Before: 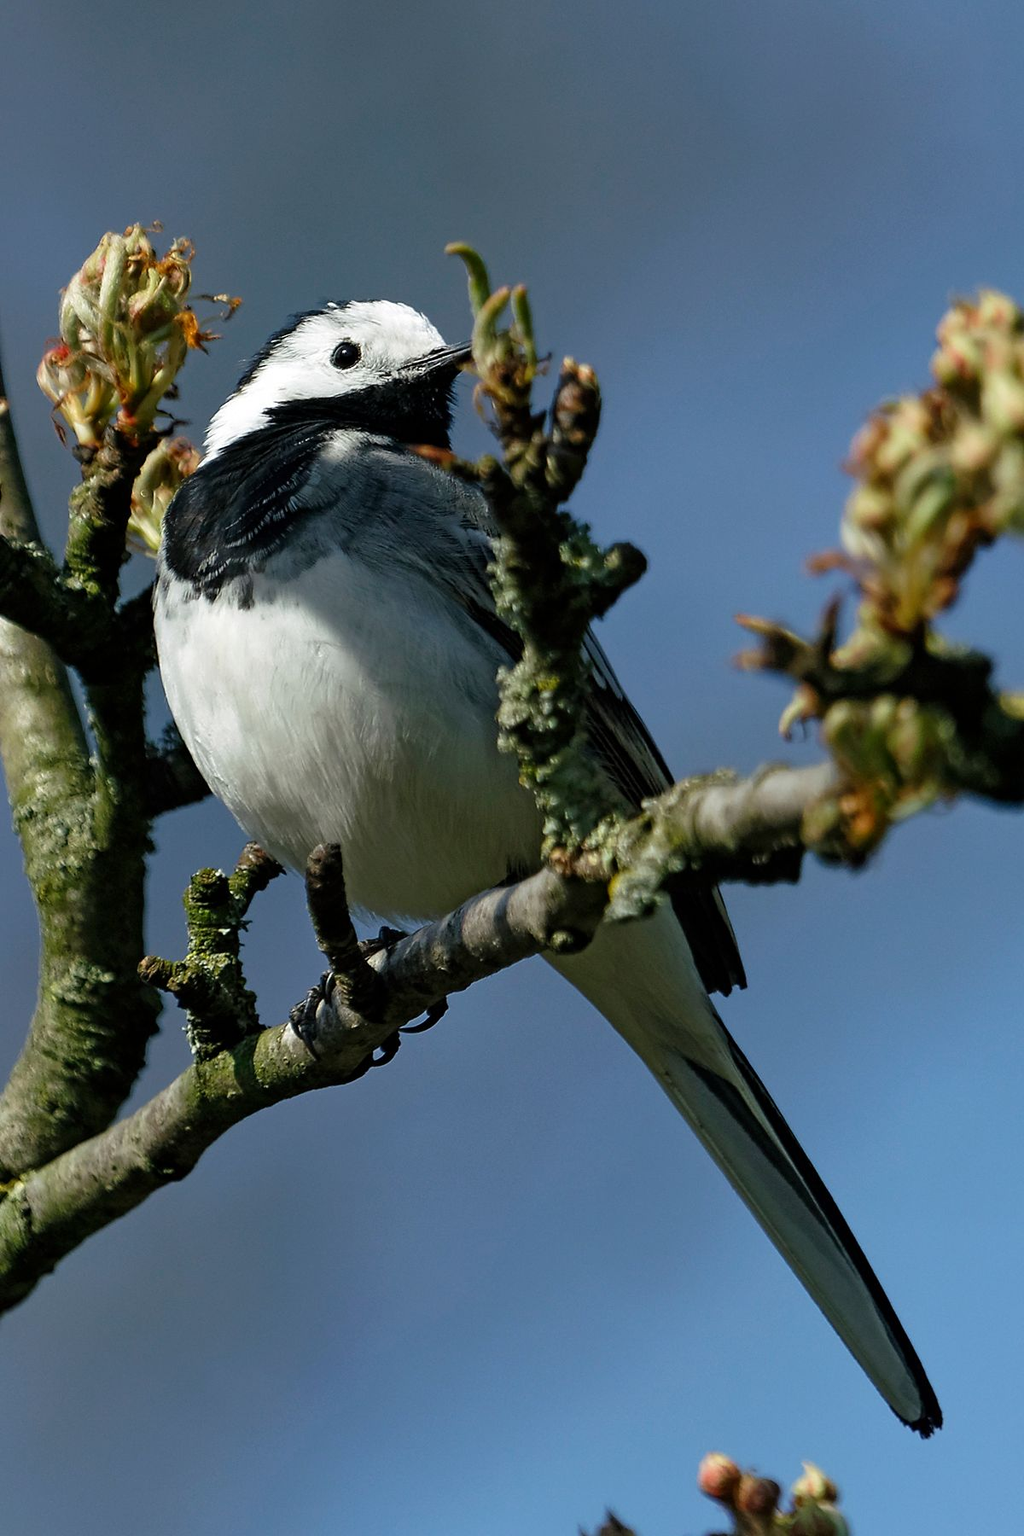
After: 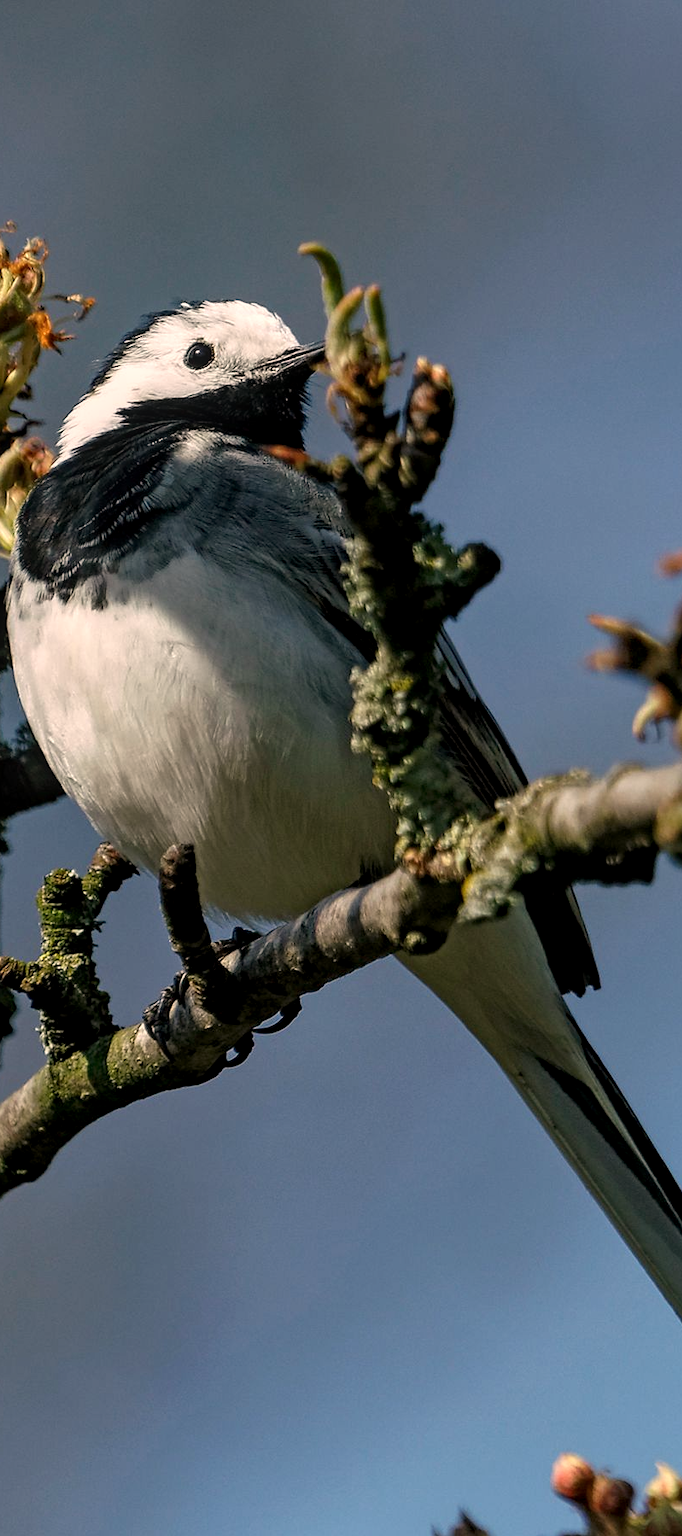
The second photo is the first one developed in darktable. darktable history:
white balance: red 1.127, blue 0.943
crop and rotate: left 14.385%, right 18.948%
local contrast: on, module defaults
